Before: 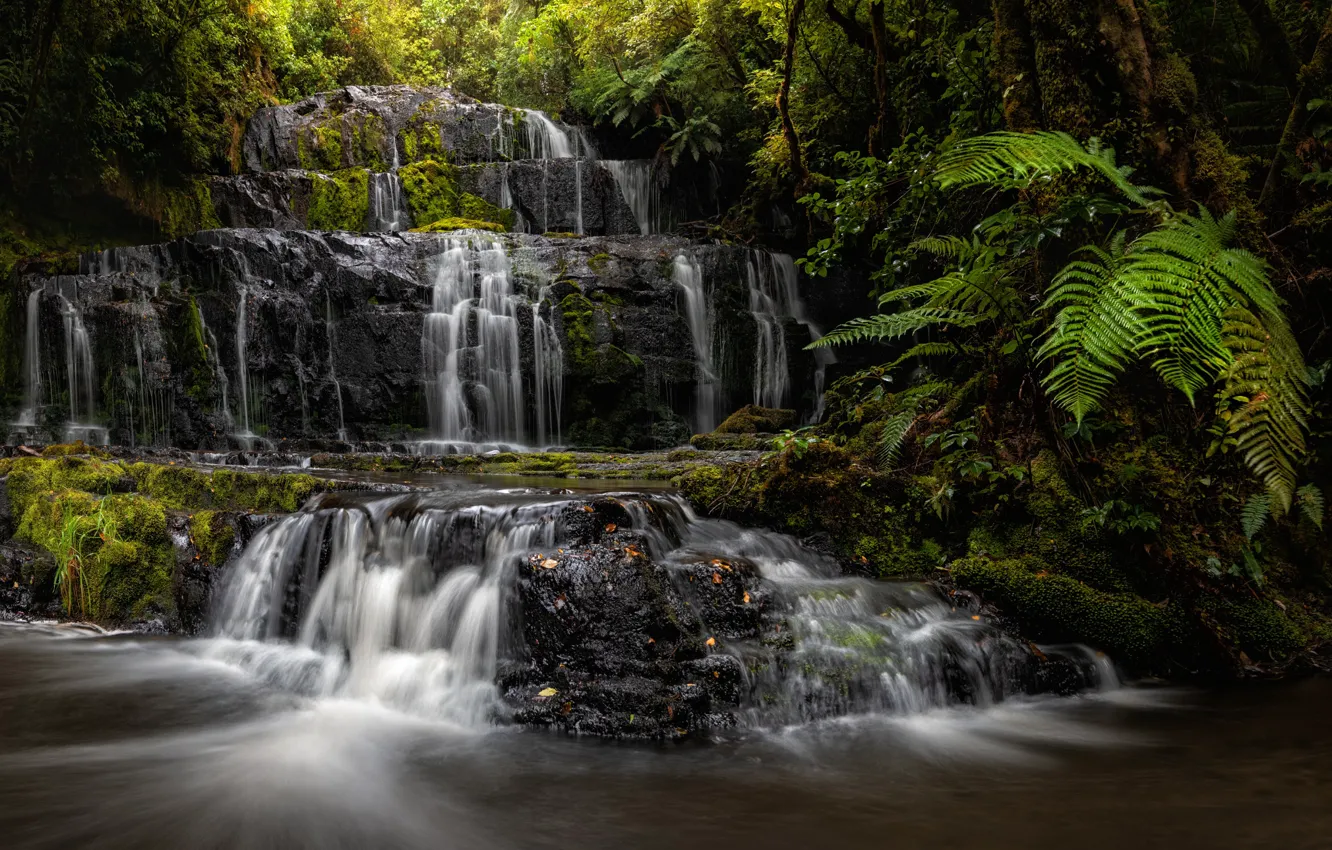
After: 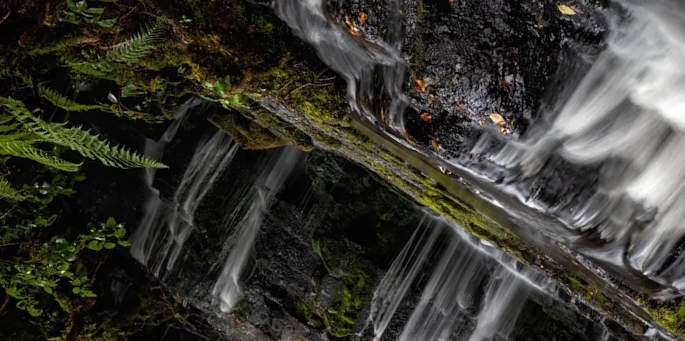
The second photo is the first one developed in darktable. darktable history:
crop and rotate: angle 148.19°, left 9.181%, top 15.621%, right 4.541%, bottom 17.053%
